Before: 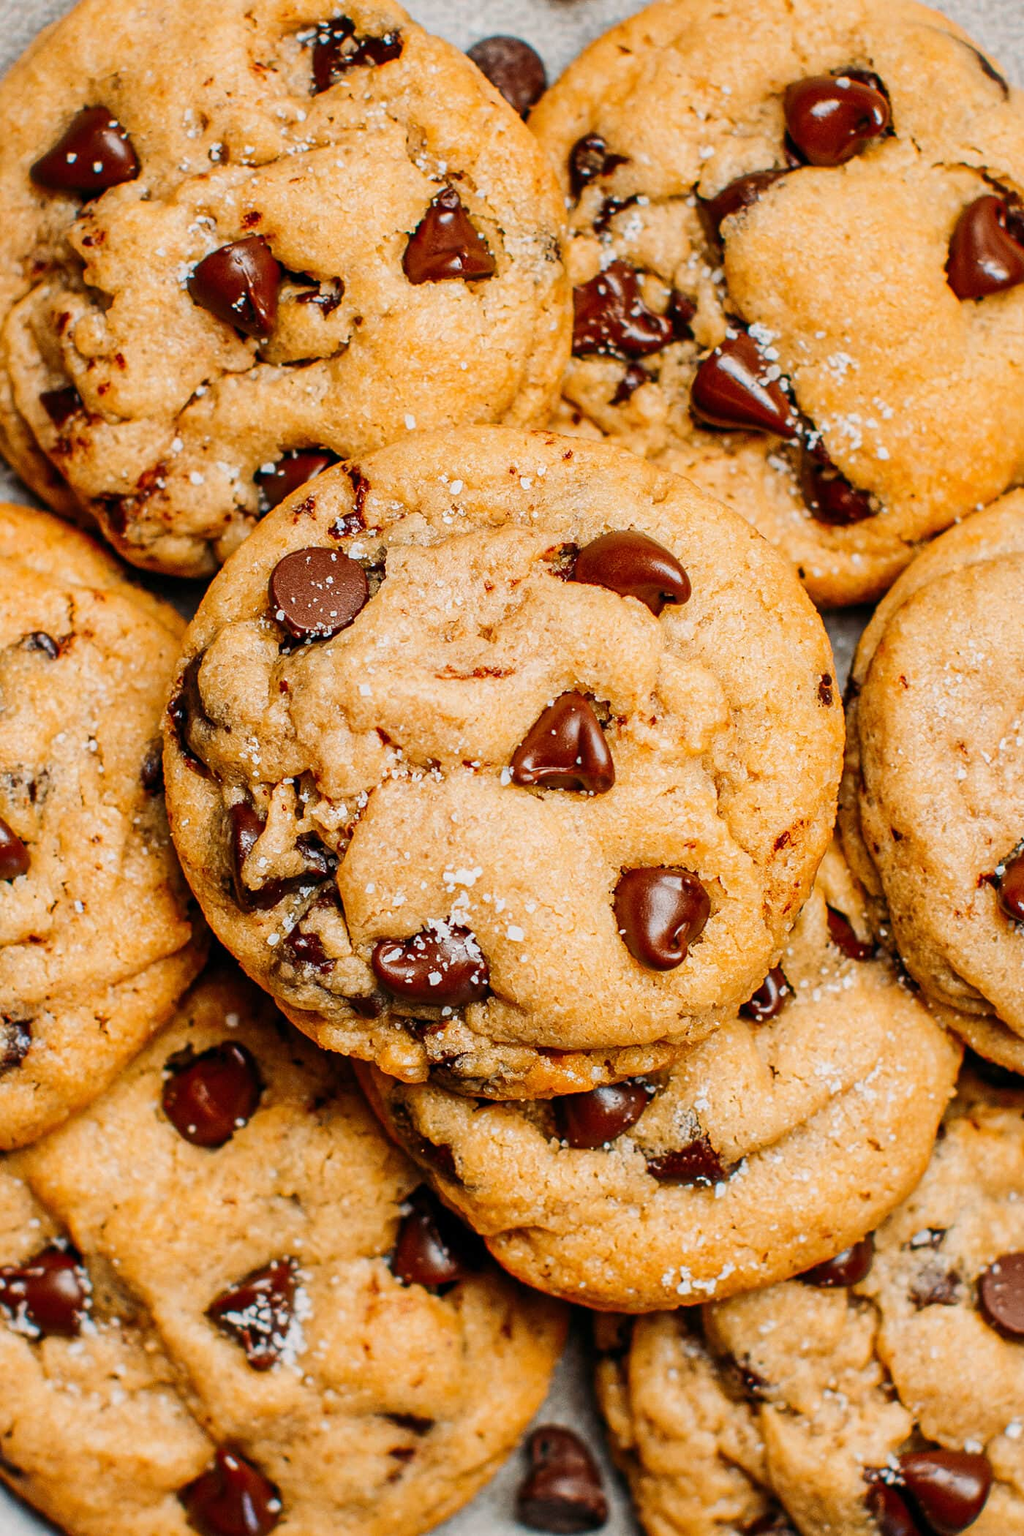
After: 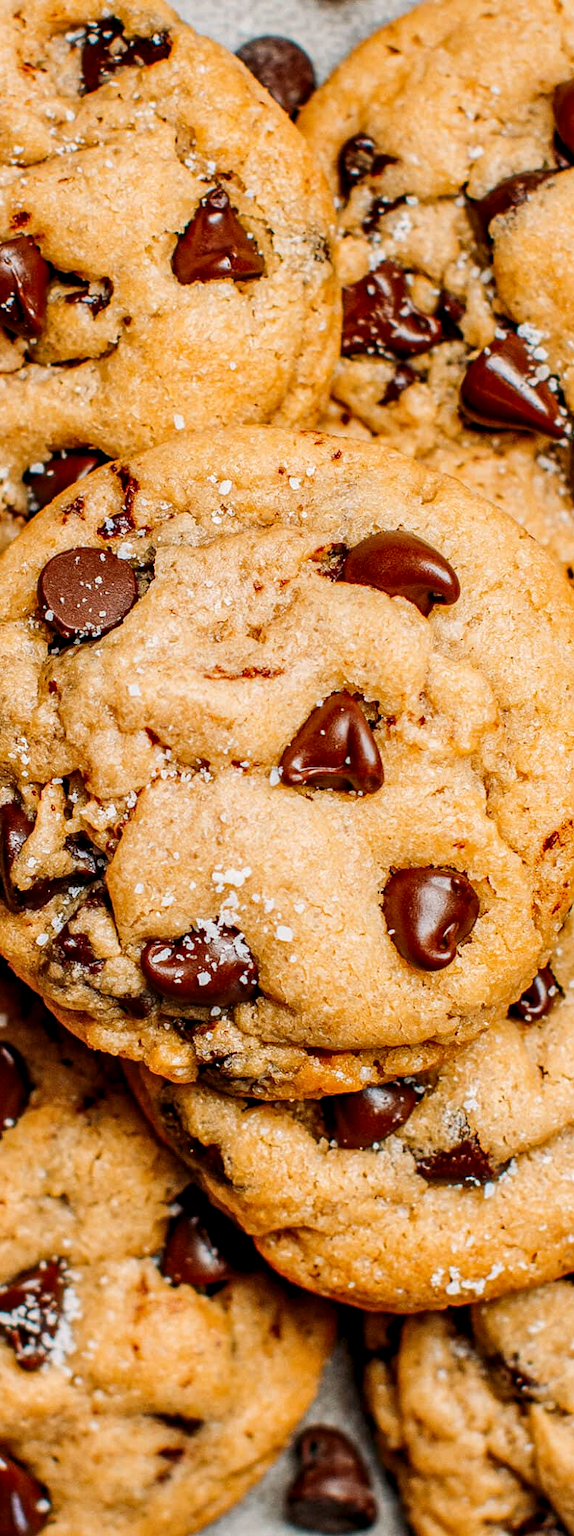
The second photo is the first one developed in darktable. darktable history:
local contrast: highlights 82%, shadows 80%
crop and rotate: left 22.606%, right 21.257%
